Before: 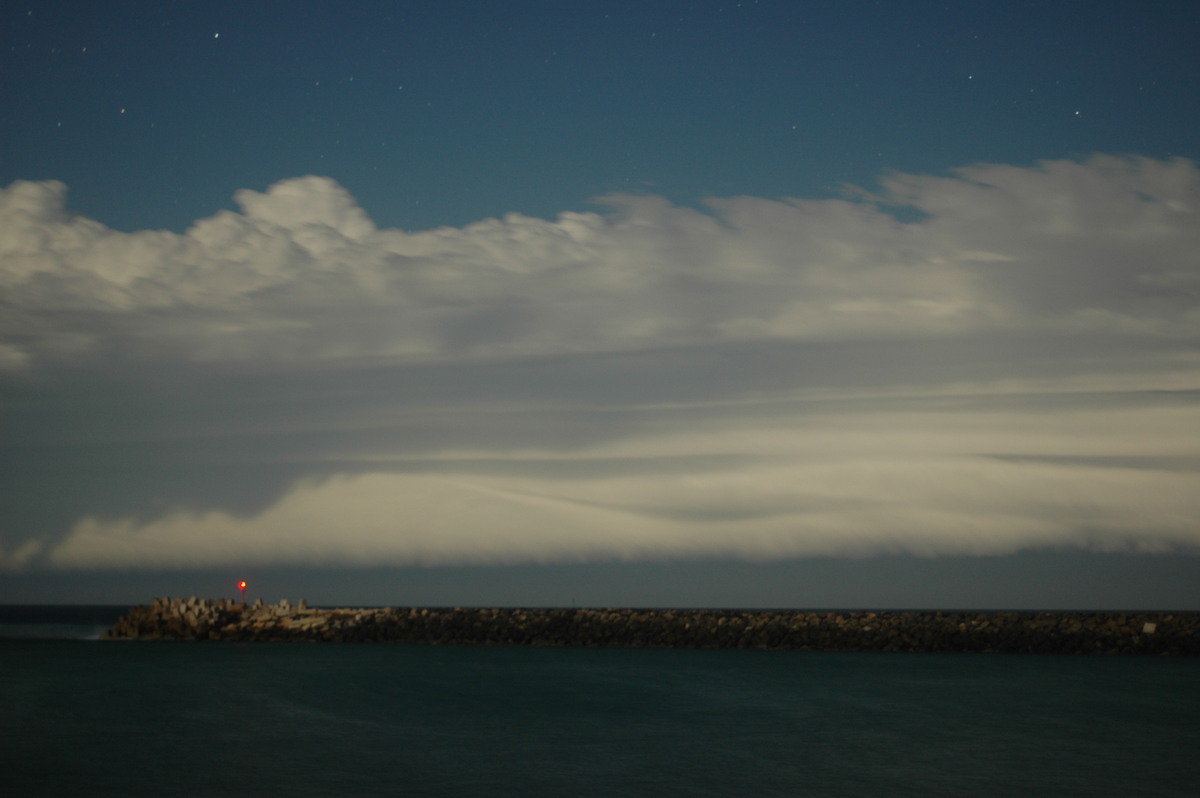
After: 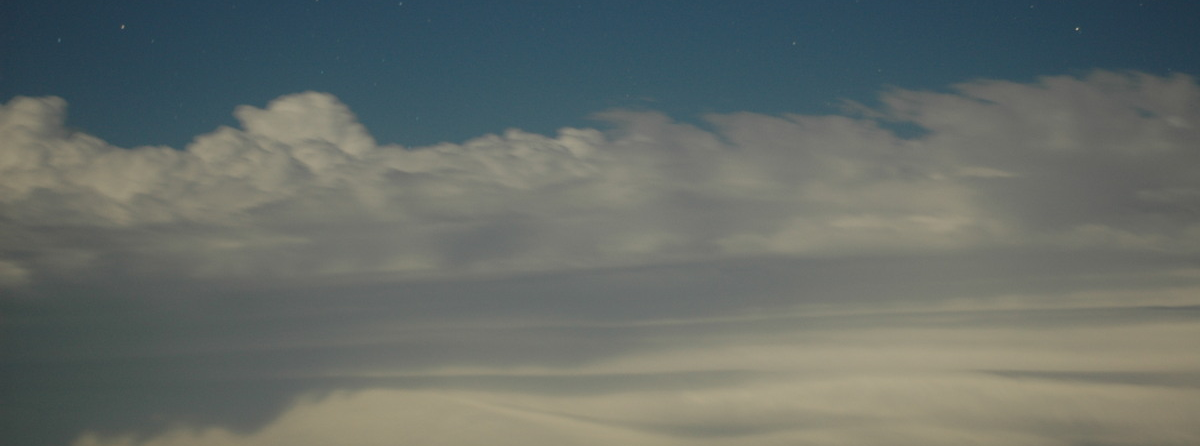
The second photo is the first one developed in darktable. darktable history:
crop and rotate: top 10.59%, bottom 33.427%
